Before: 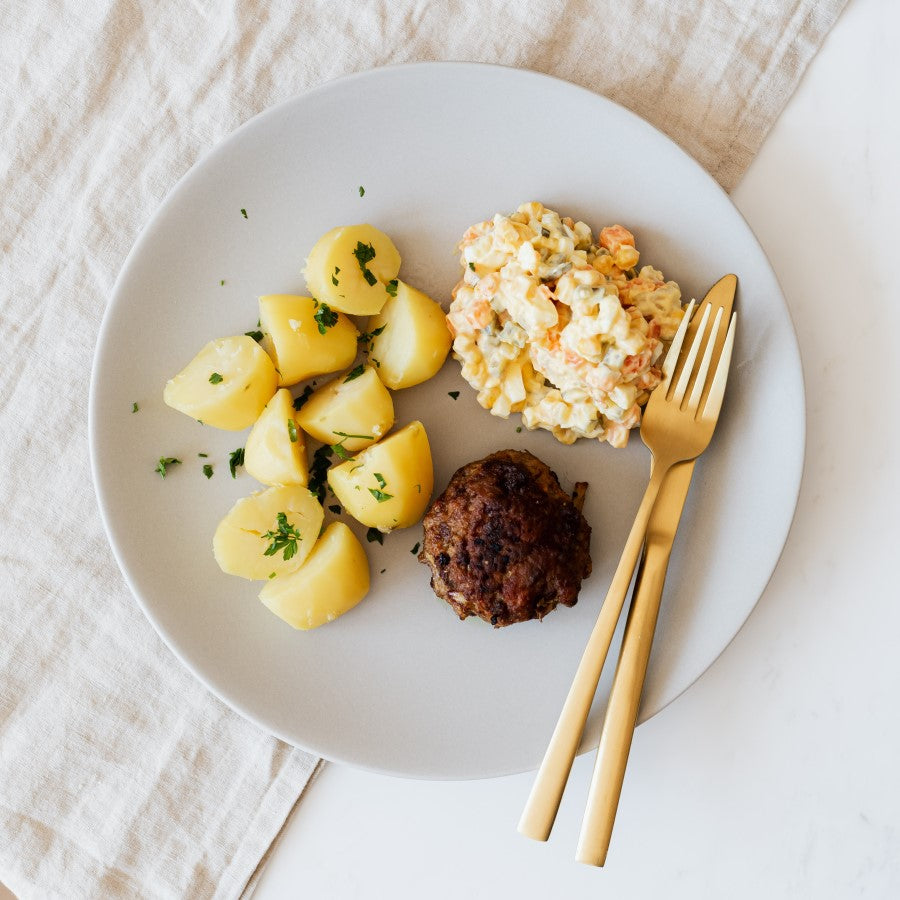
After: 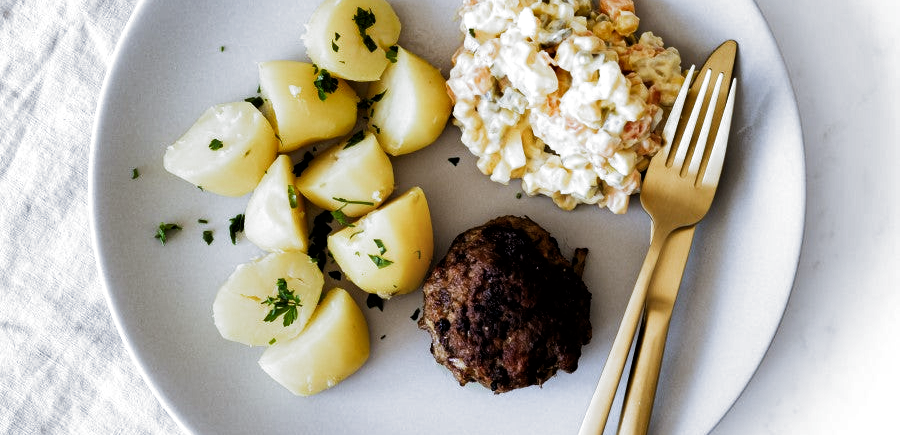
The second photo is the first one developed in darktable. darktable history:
shadows and highlights: soften with gaussian
filmic rgb: black relative exposure -8.2 EV, white relative exposure 2.2 EV, threshold 3 EV, hardness 7.11, latitude 75%, contrast 1.325, highlights saturation mix -2%, shadows ↔ highlights balance 30%, preserve chrominance RGB euclidean norm, color science v5 (2021), contrast in shadows safe, contrast in highlights safe, enable highlight reconstruction true
crop and rotate: top 26.056%, bottom 25.543%
white balance: red 0.926, green 1.003, blue 1.133
